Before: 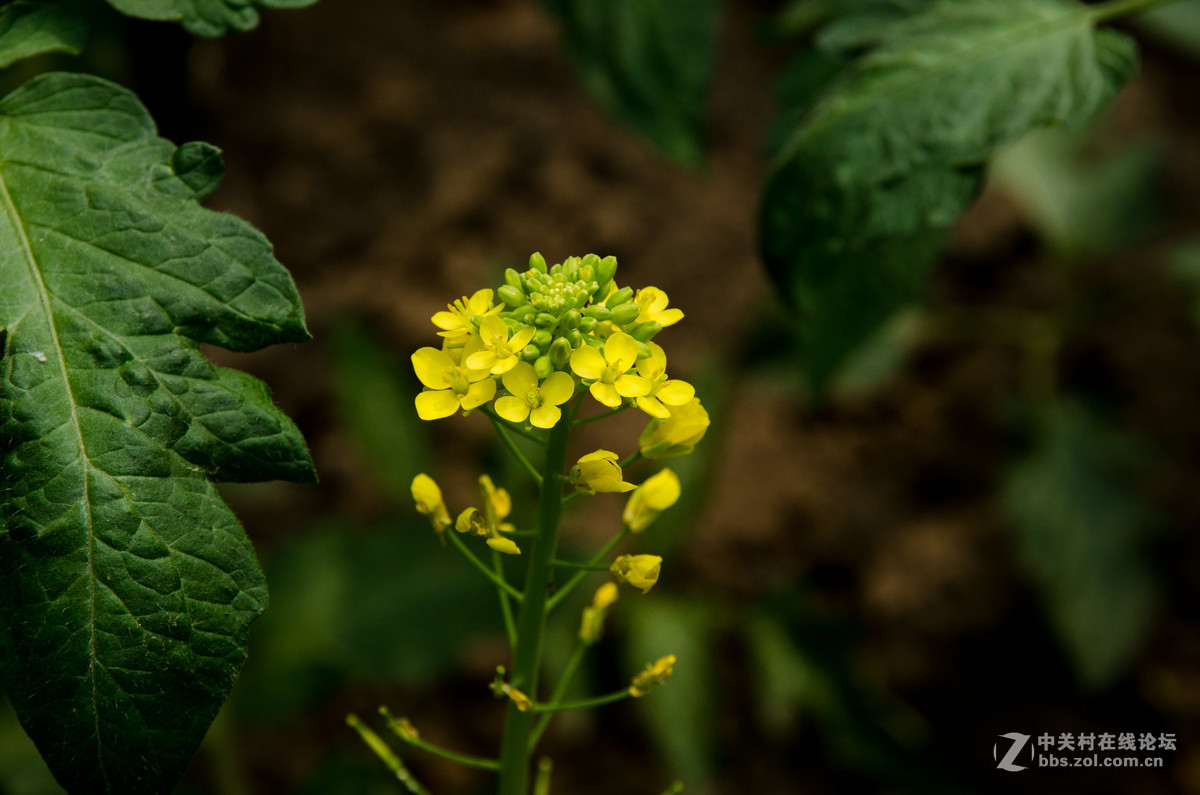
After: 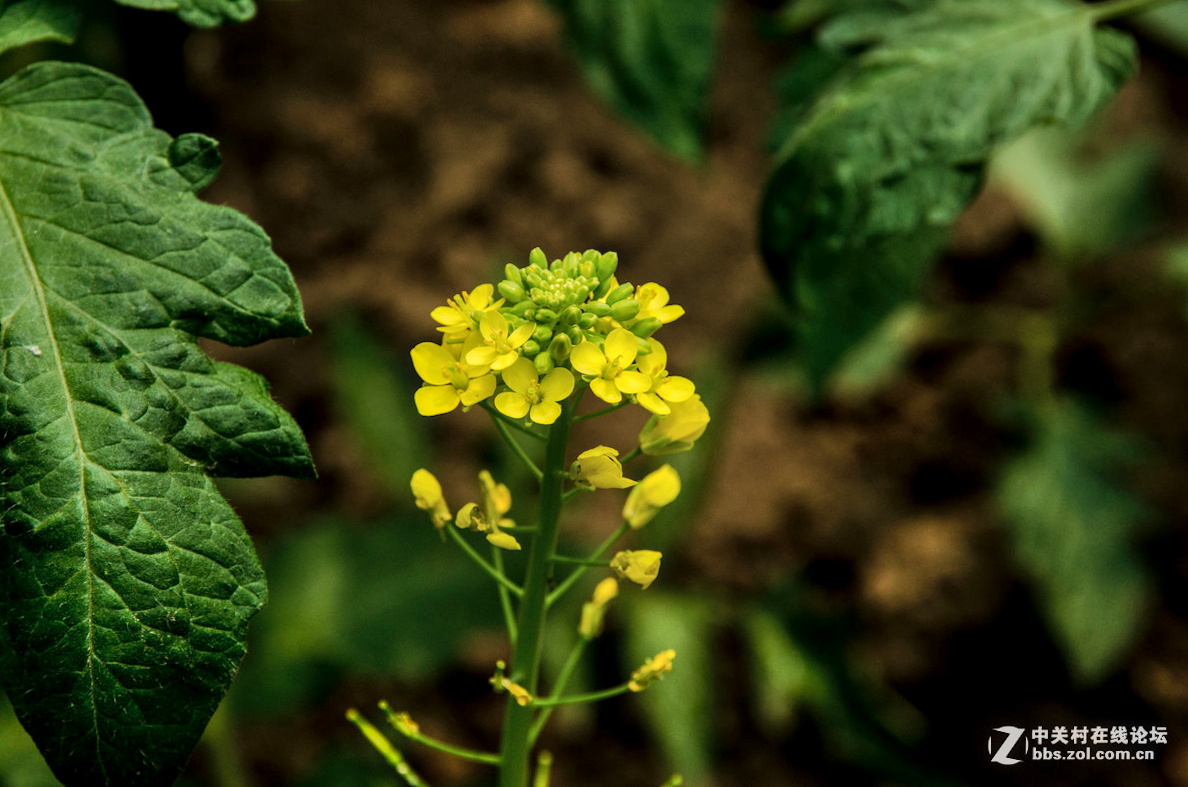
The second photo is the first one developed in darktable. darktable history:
local contrast: on, module defaults
rotate and perspective: rotation 0.174°, lens shift (vertical) 0.013, lens shift (horizontal) 0.019, shear 0.001, automatic cropping original format, crop left 0.007, crop right 0.991, crop top 0.016, crop bottom 0.997
velvia: on, module defaults
shadows and highlights: low approximation 0.01, soften with gaussian
